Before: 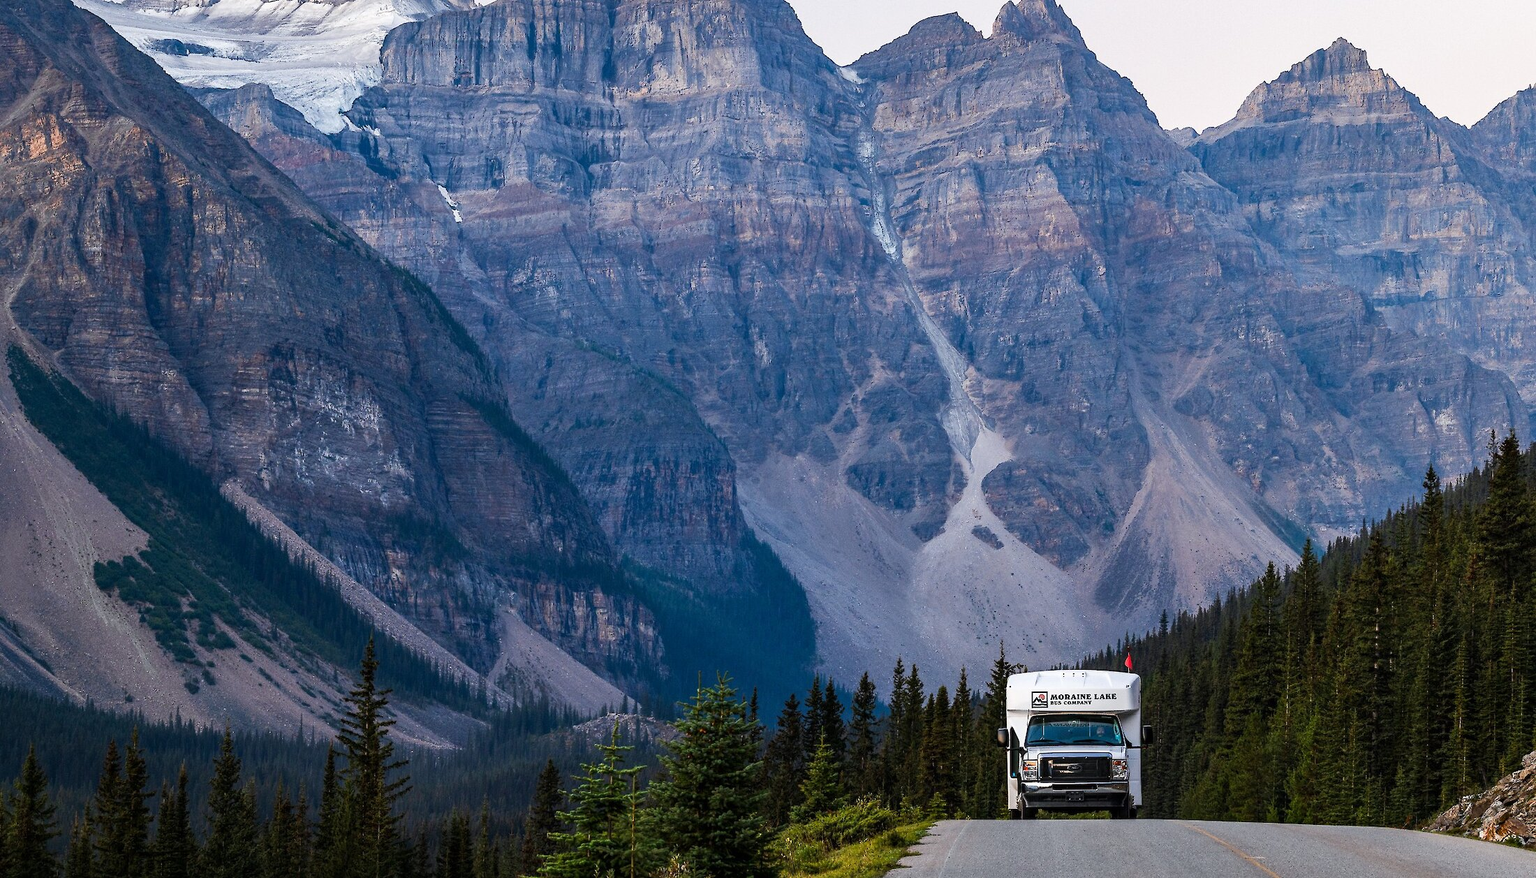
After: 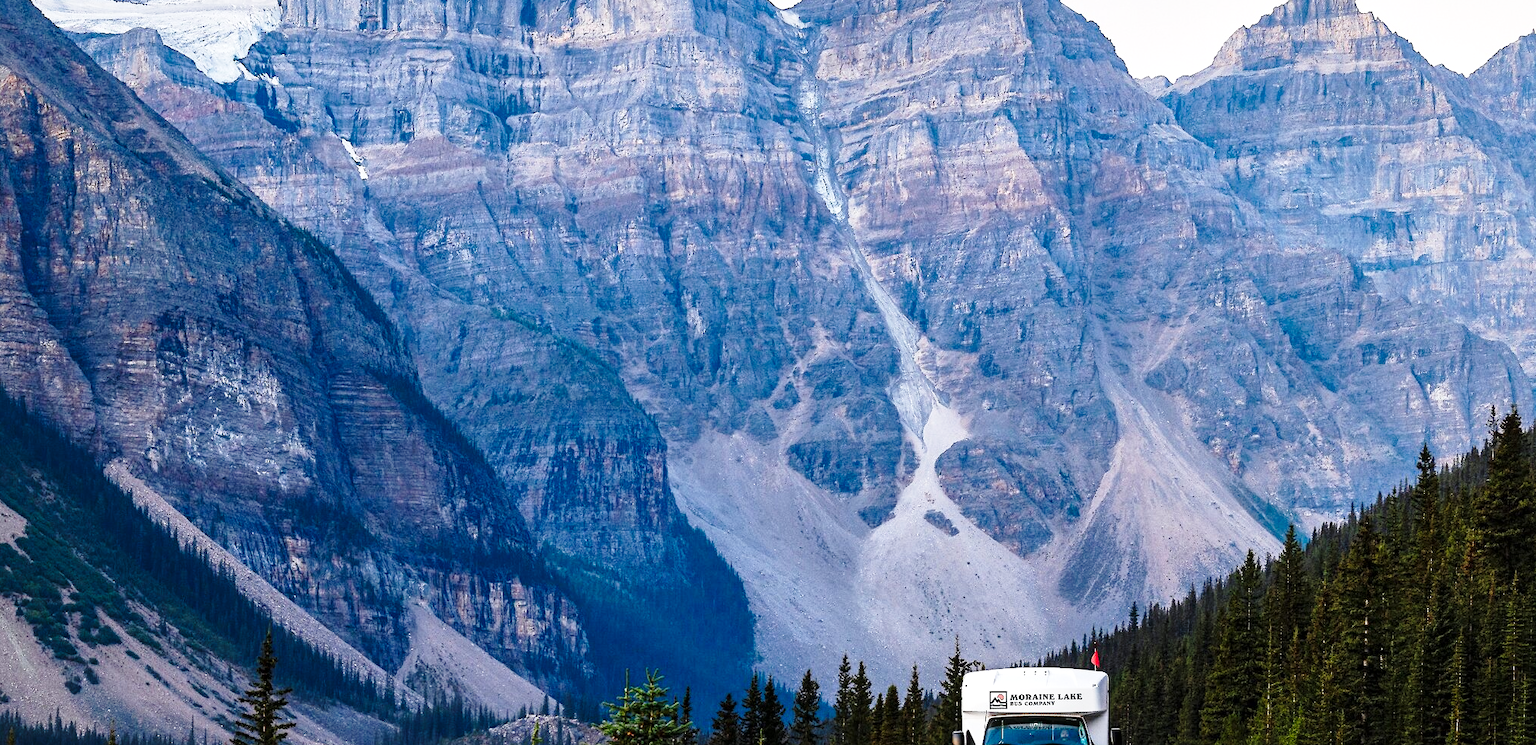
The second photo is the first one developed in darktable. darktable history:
crop: left 8.155%, top 6.611%, bottom 15.385%
base curve: curves: ch0 [(0, 0) (0.028, 0.03) (0.121, 0.232) (0.46, 0.748) (0.859, 0.968) (1, 1)], preserve colors none
contrast equalizer: y [[0.5, 0.5, 0.478, 0.5, 0.5, 0.5], [0.5 ×6], [0.5 ×6], [0 ×6], [0 ×6]]
local contrast: mode bilateral grid, contrast 20, coarseness 50, detail 120%, midtone range 0.2
